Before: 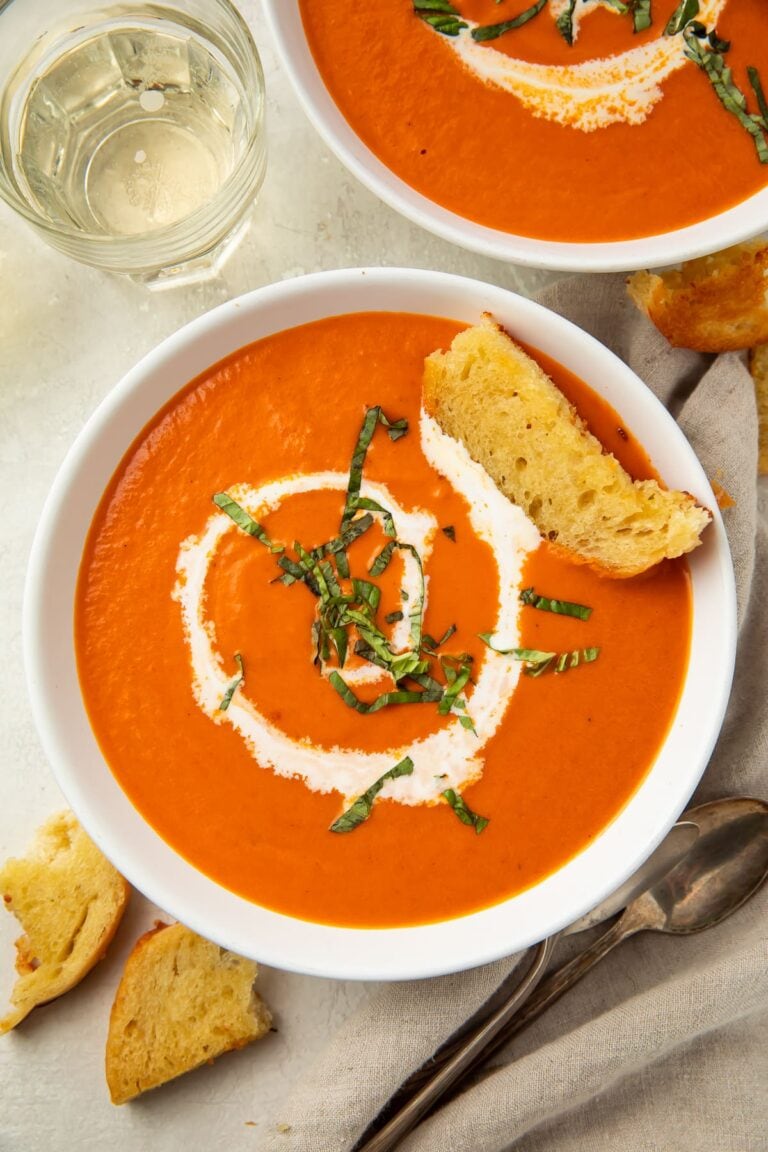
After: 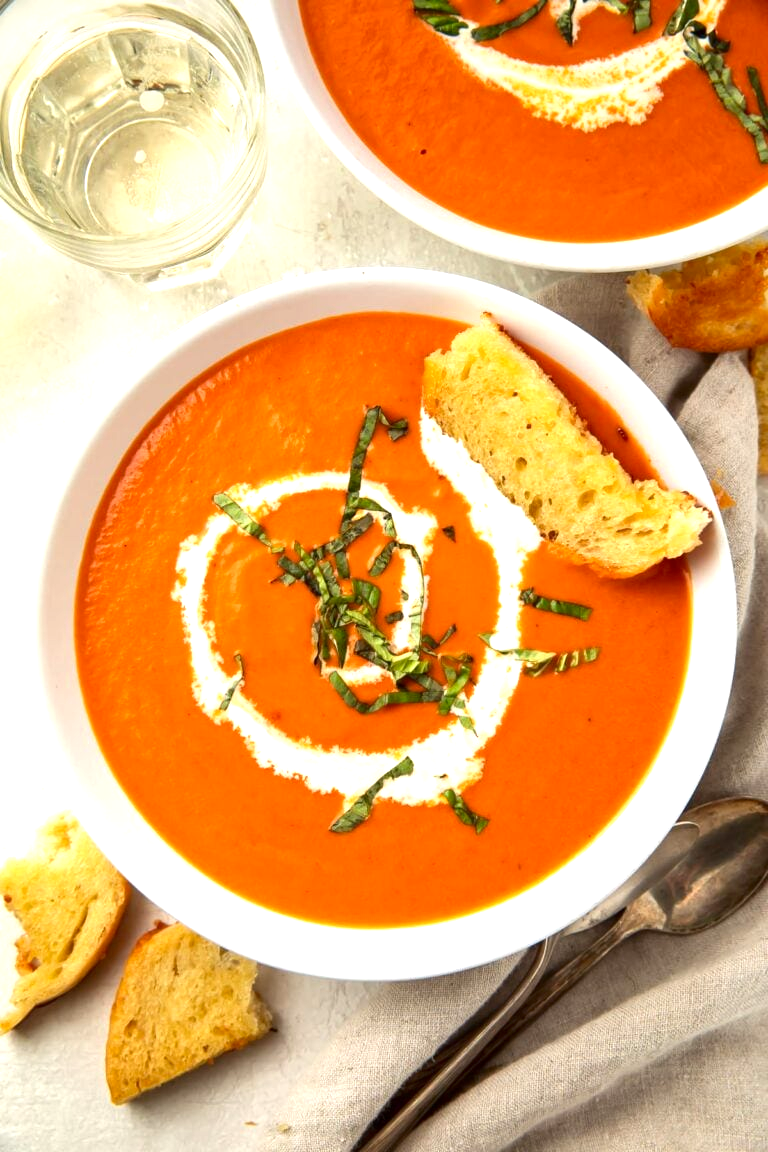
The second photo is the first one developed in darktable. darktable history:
exposure: black level correction 0, exposure 0.7 EV, compensate highlight preservation false
contrast brightness saturation: brightness -0.09
